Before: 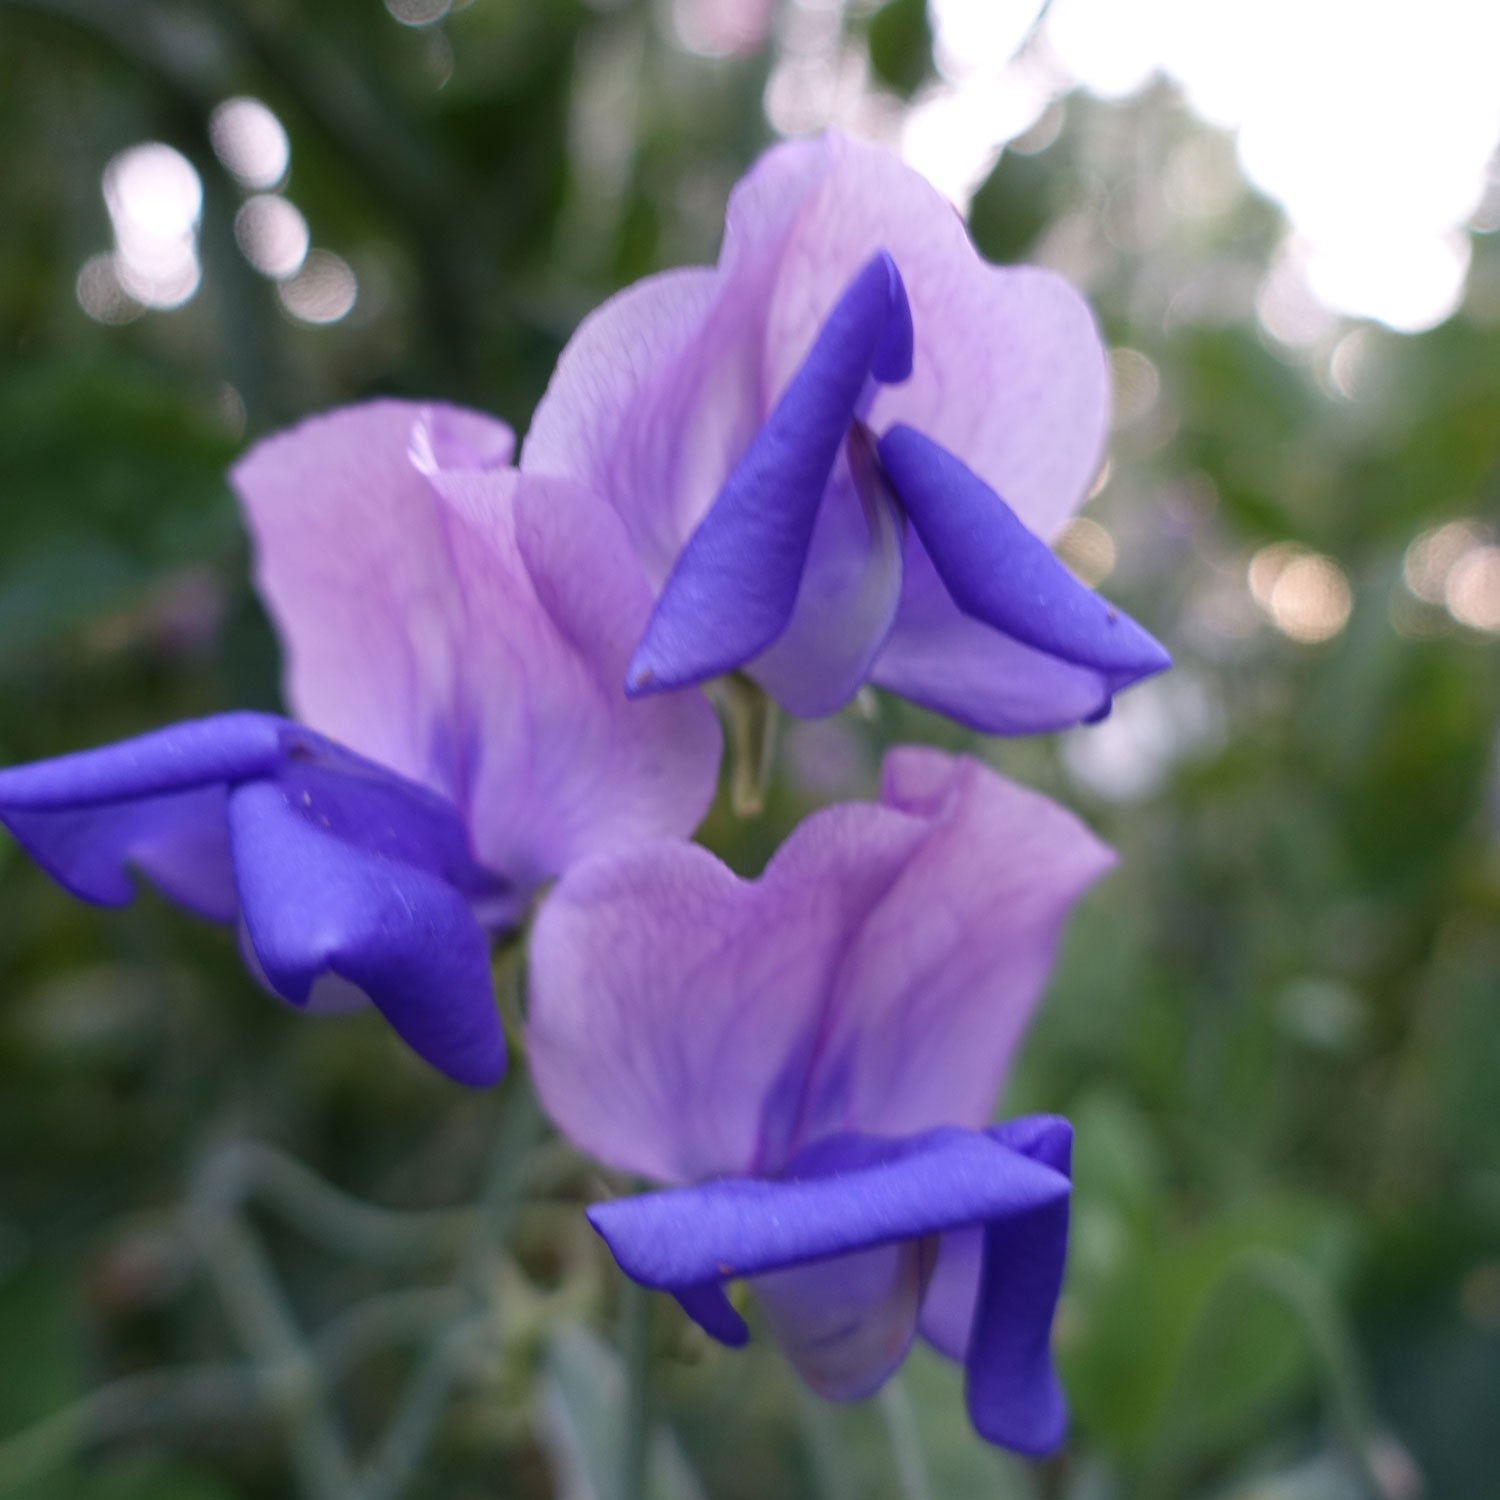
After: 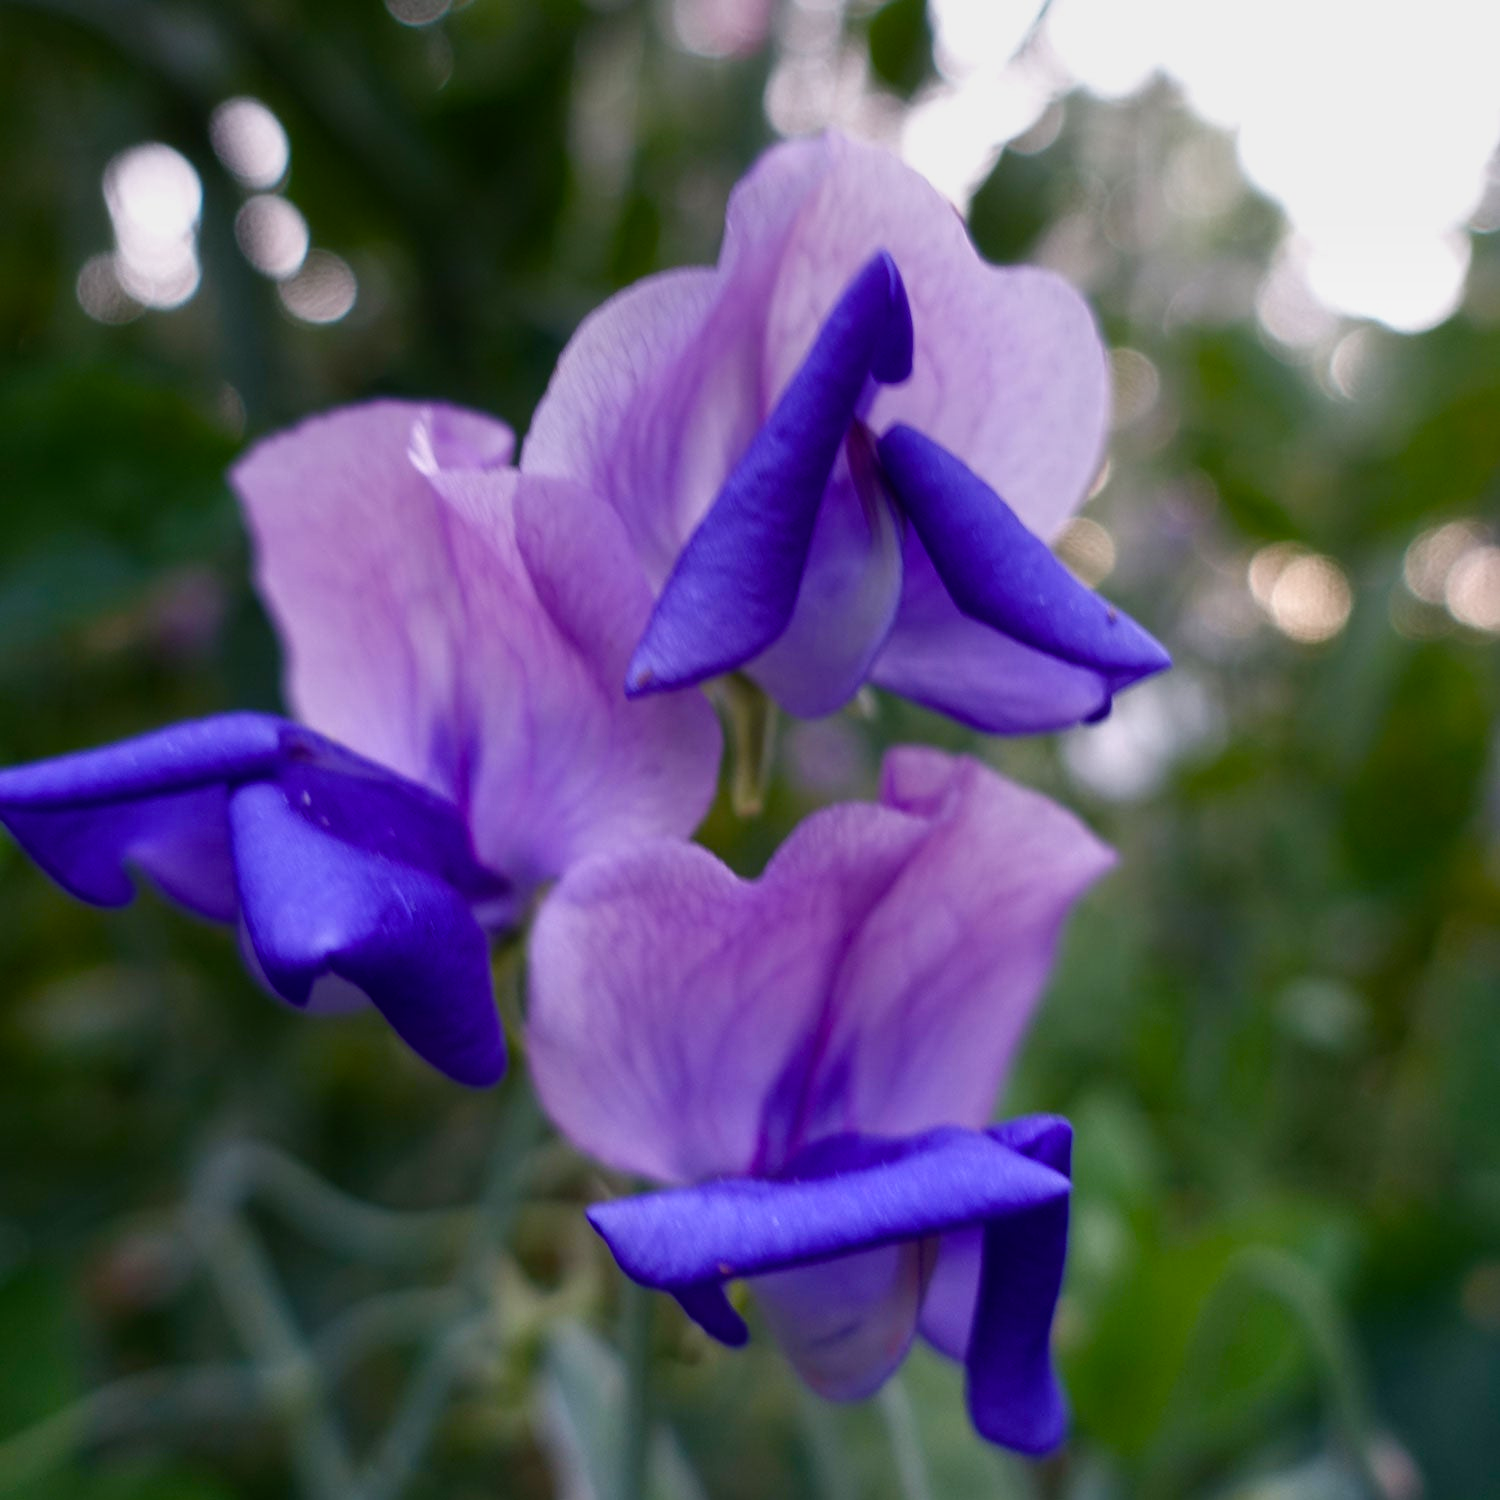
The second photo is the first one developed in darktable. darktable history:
color balance rgb: perceptual saturation grading › highlights -29.58%, perceptual saturation grading › mid-tones 29.47%, perceptual saturation grading › shadows 59.73%, perceptual brilliance grading › global brilliance -17.79%, perceptual brilliance grading › highlights 28.73%, global vibrance 15.44%
graduated density: on, module defaults
